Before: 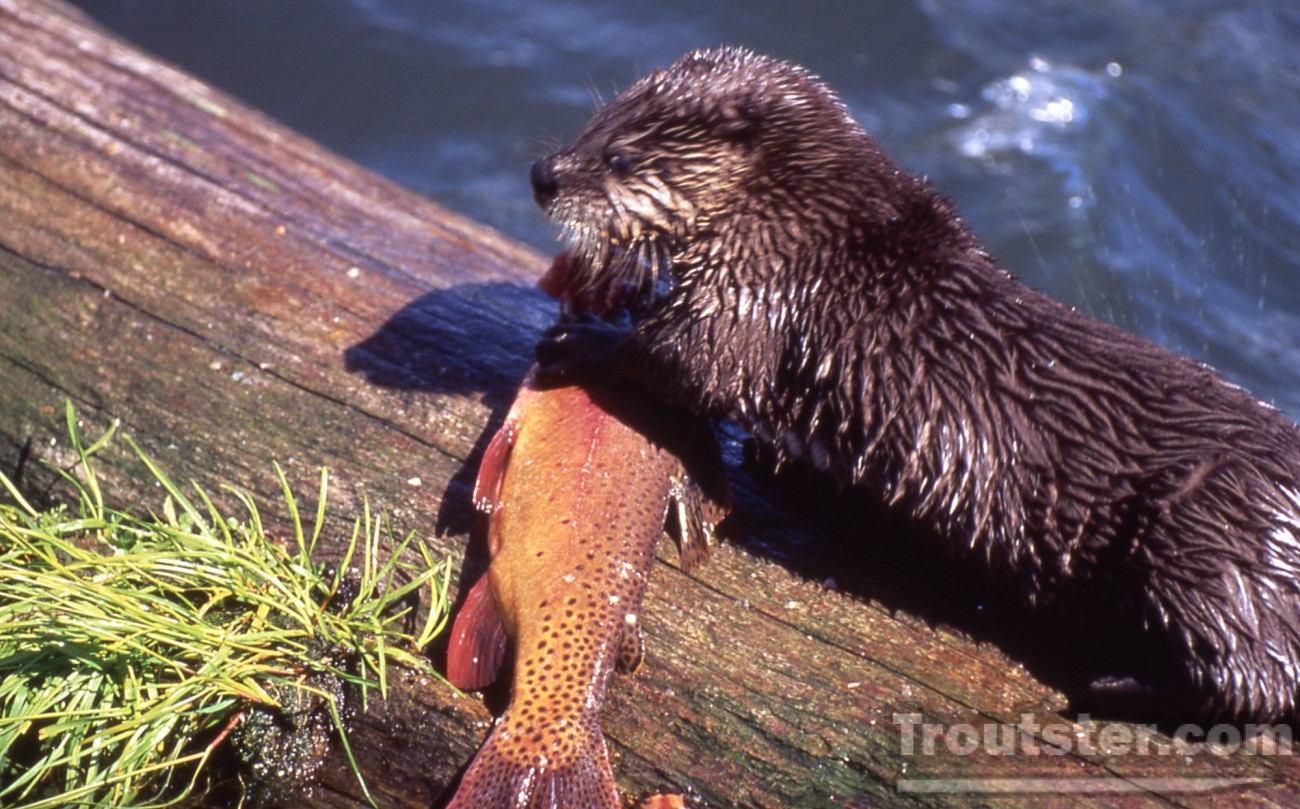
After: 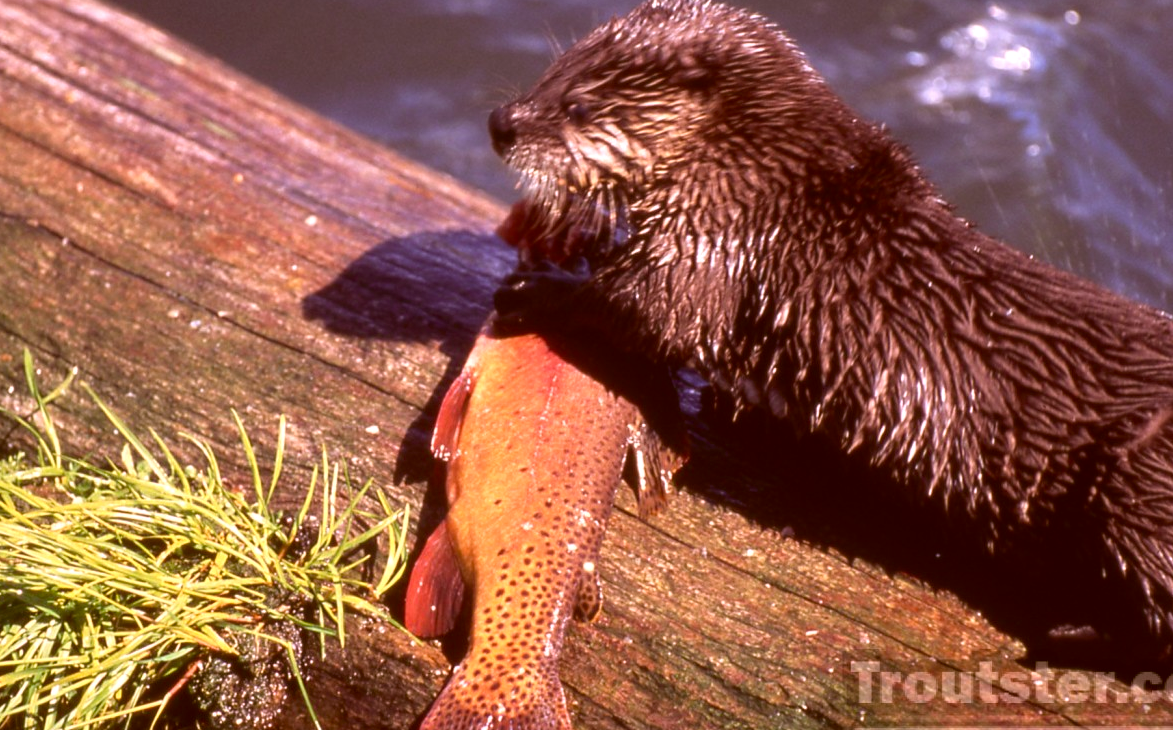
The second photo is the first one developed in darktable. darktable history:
crop: left 3.305%, top 6.436%, right 6.389%, bottom 3.258%
color correction: highlights a* -5.94, highlights b* 9.48, shadows a* 10.12, shadows b* 23.94
white balance: red 1.188, blue 1.11
